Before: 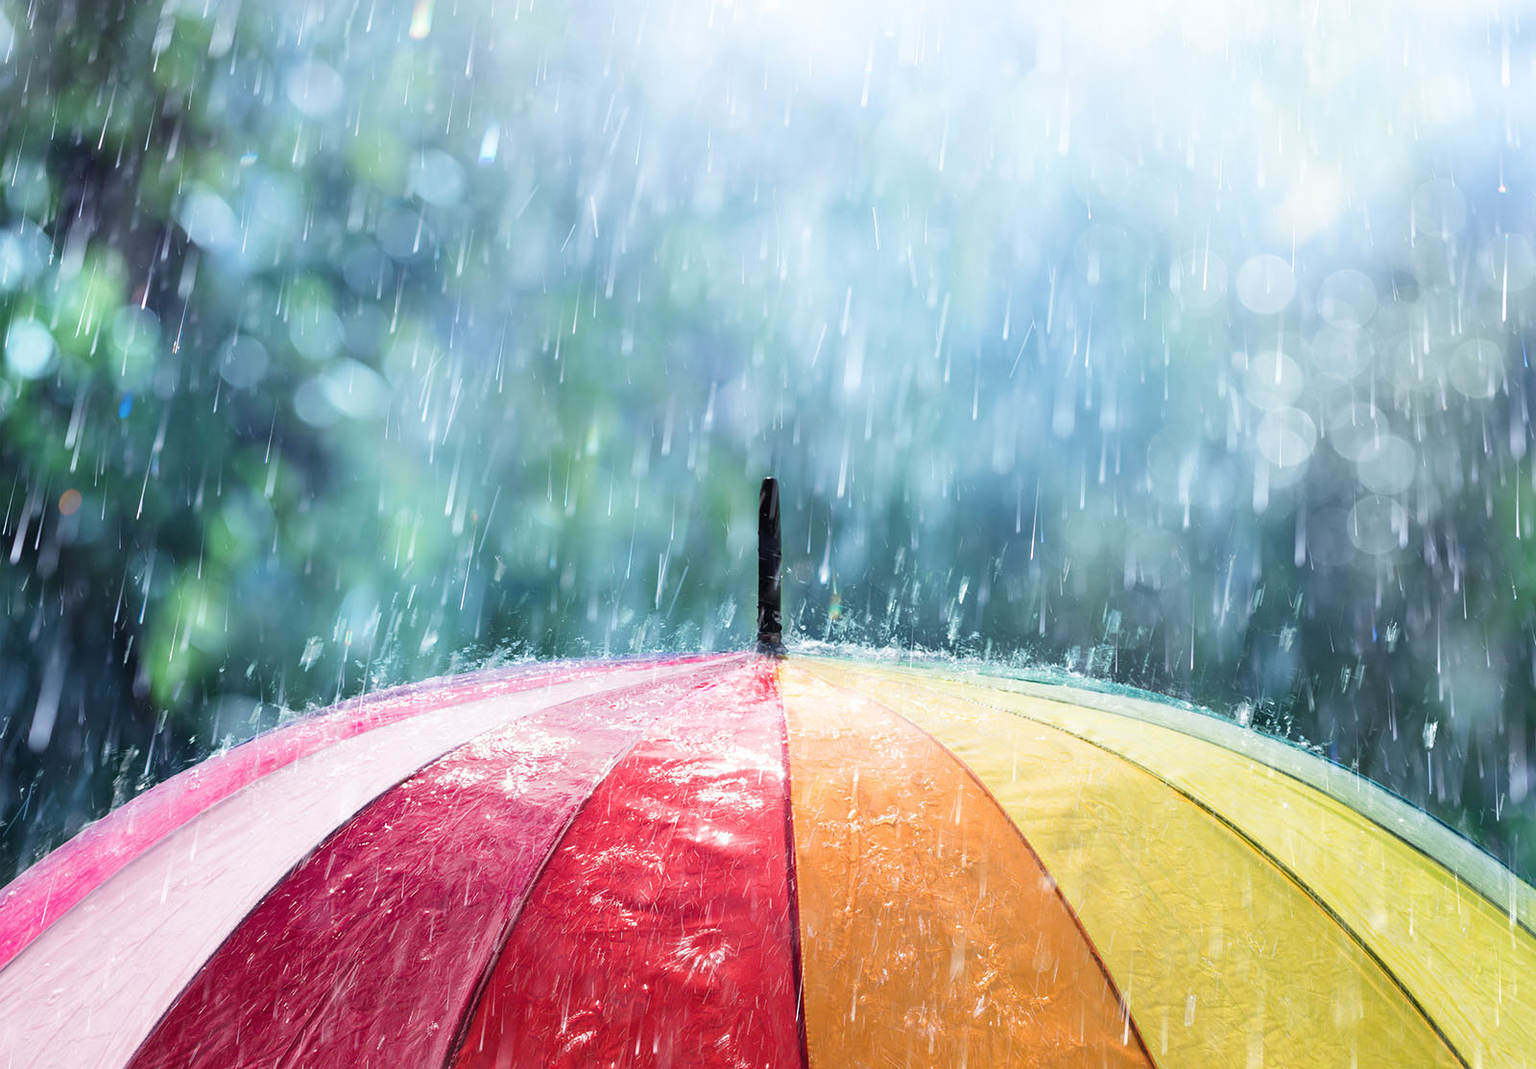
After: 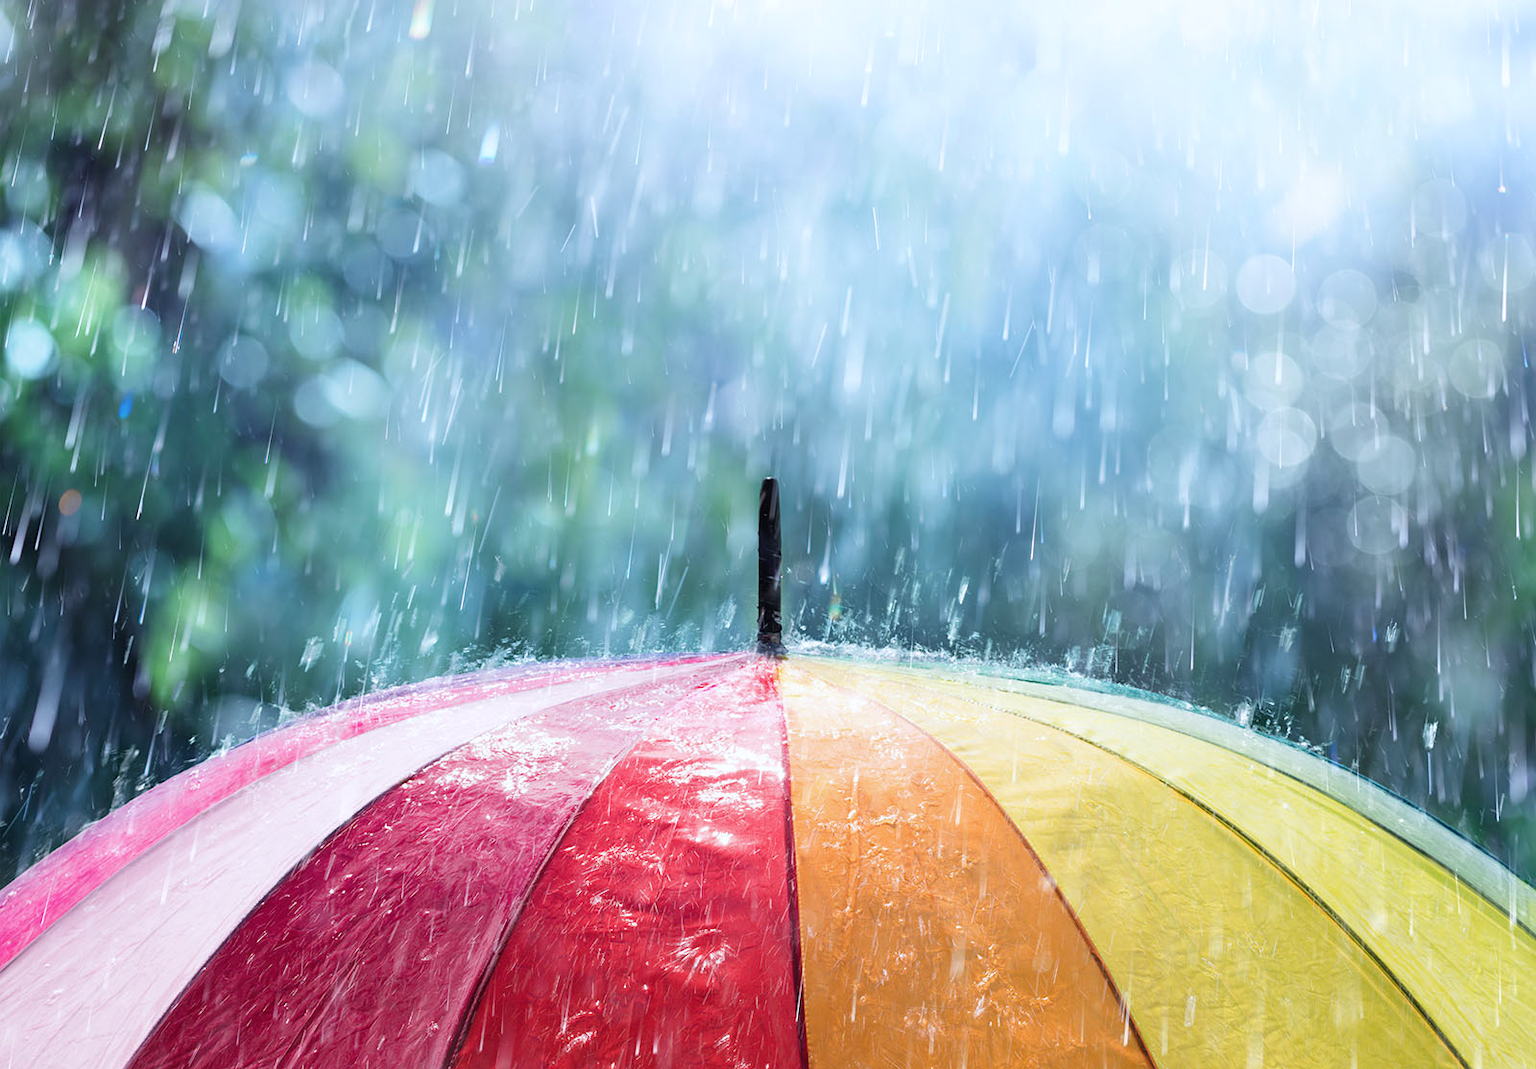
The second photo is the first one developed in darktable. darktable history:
white balance: red 0.98, blue 1.034
